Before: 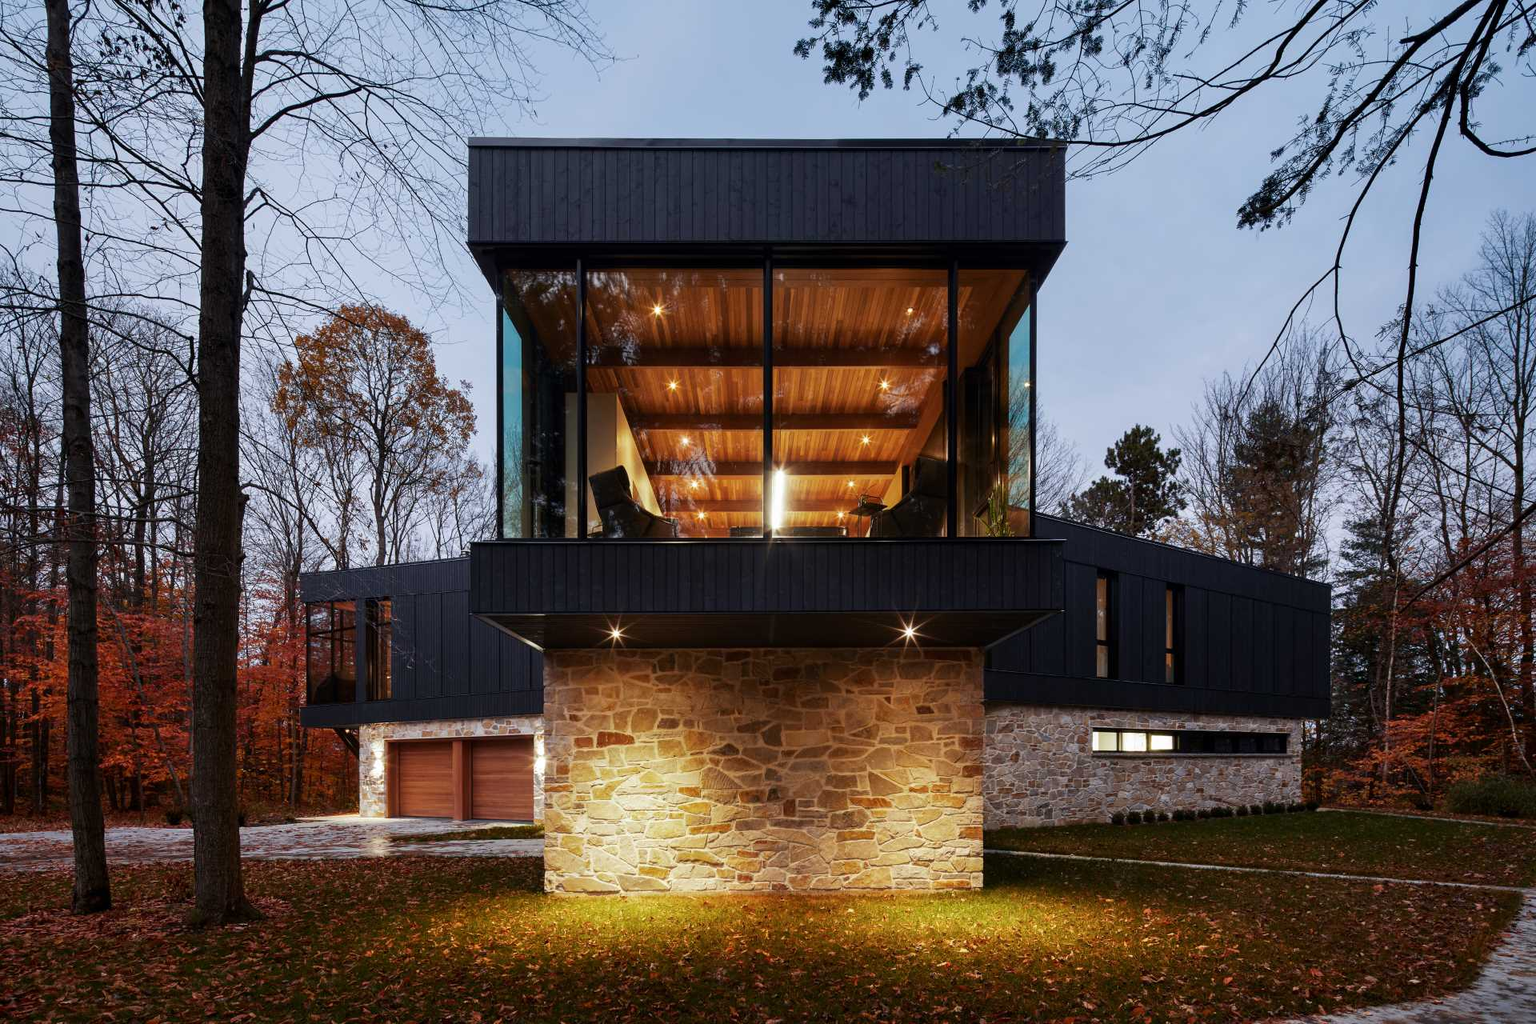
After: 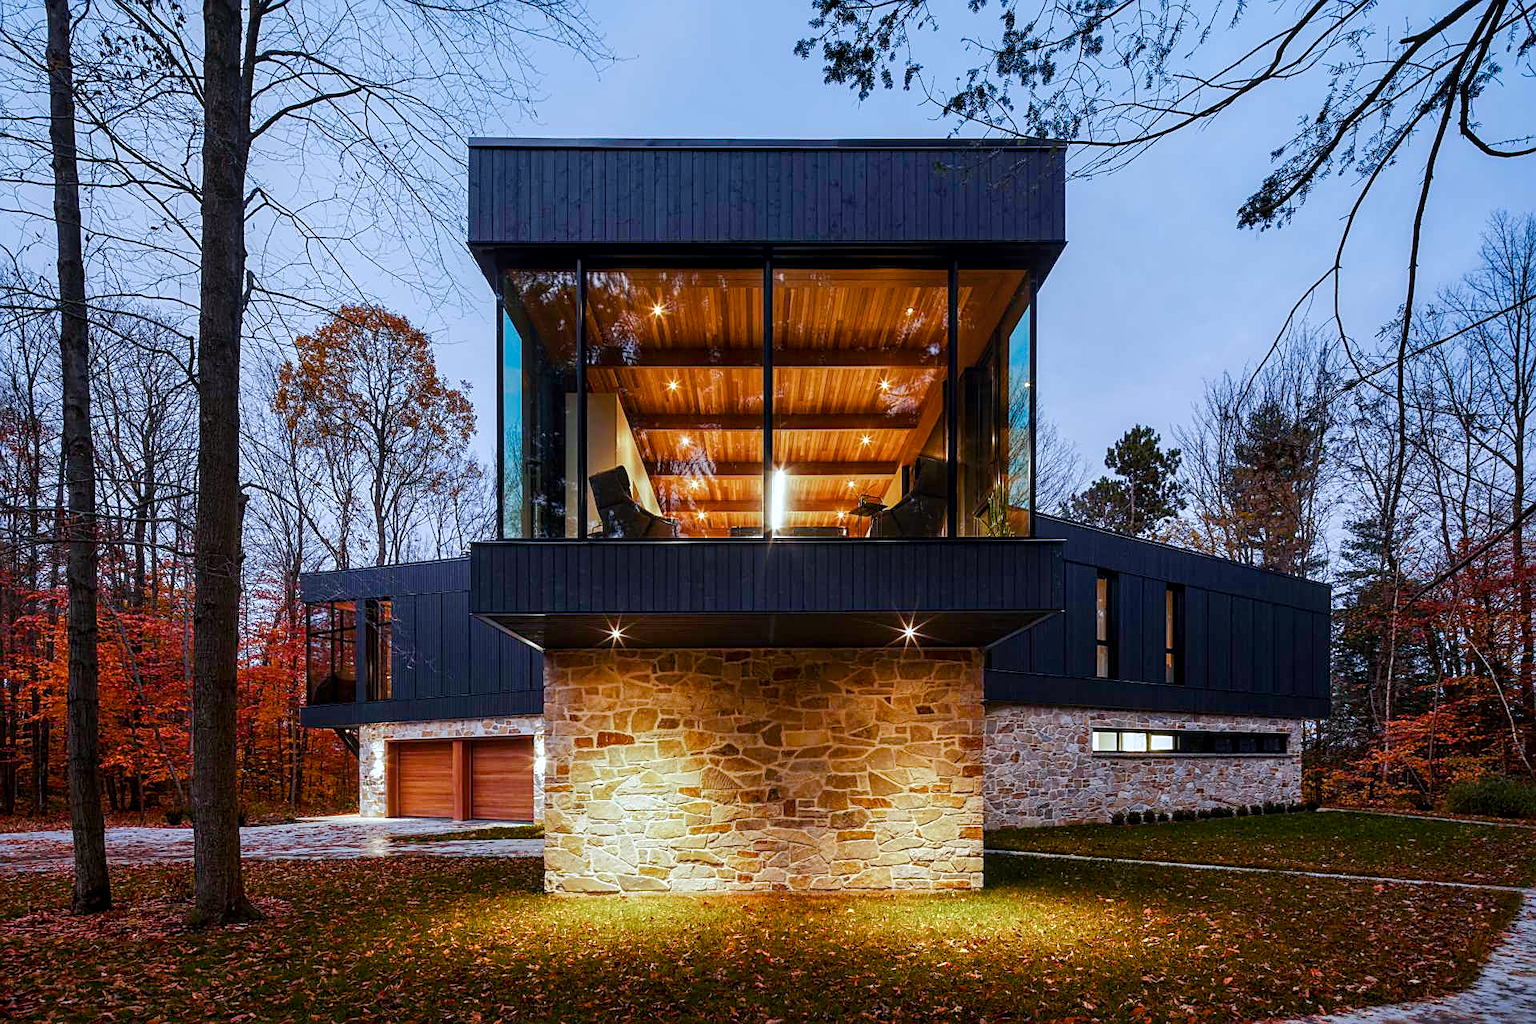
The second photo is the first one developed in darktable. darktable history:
sharpen: on, module defaults
color balance rgb: linear chroma grading › global chroma 14.696%, perceptual saturation grading › global saturation 20%, perceptual saturation grading › highlights -50.333%, perceptual saturation grading › shadows 30.244%, perceptual brilliance grading › mid-tones 9.227%, perceptual brilliance grading › shadows 14.337%
local contrast: on, module defaults
color calibration: gray › normalize channels true, x 0.371, y 0.377, temperature 4290.97 K, gamut compression 0.016
